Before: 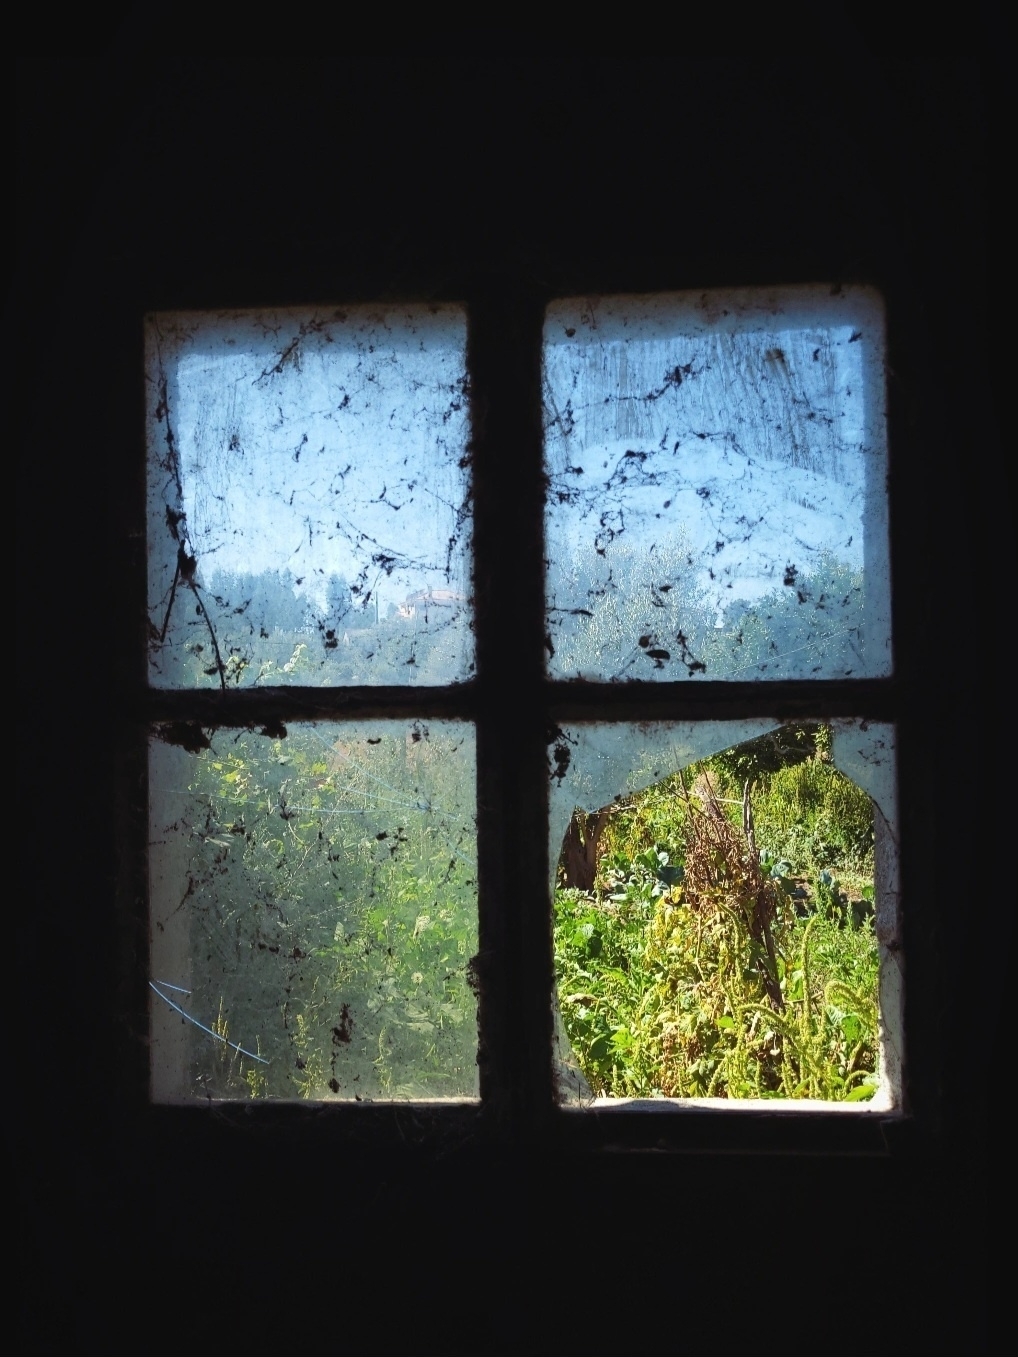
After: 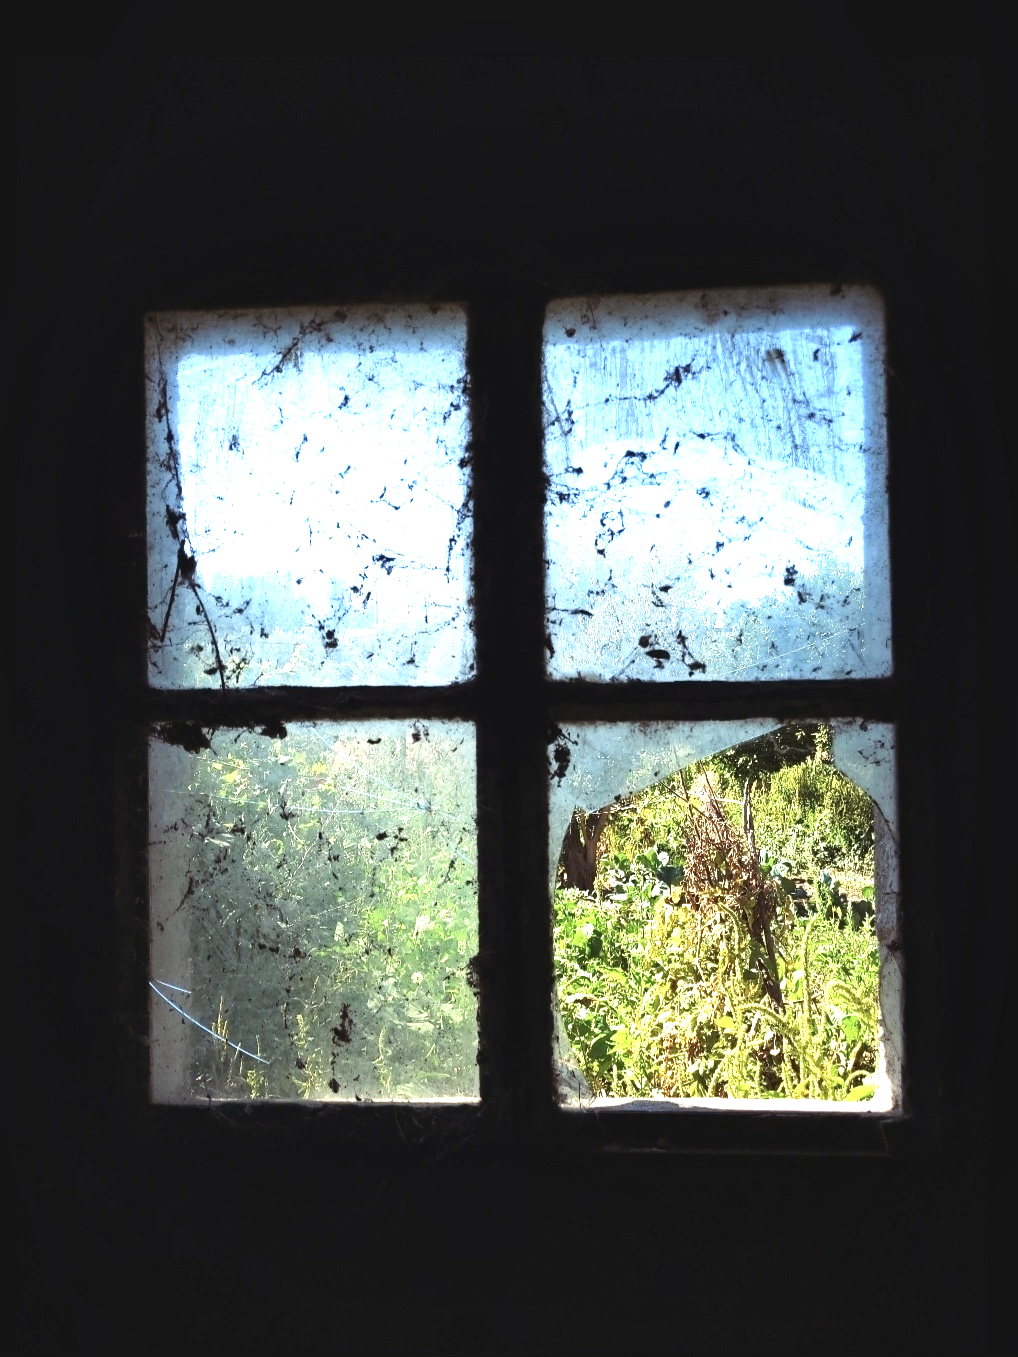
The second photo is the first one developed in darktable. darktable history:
contrast brightness saturation: saturation -0.154
shadows and highlights: shadows 36.72, highlights -27.54, soften with gaussian
tone equalizer: -8 EV -0.4 EV, -7 EV -0.372 EV, -6 EV -0.327 EV, -5 EV -0.198 EV, -3 EV 0.198 EV, -2 EV 0.362 EV, -1 EV 0.396 EV, +0 EV 0.405 EV, edges refinement/feathering 500, mask exposure compensation -1.57 EV, preserve details no
exposure: exposure 0.816 EV, compensate highlight preservation false
color zones: curves: ch0 [(0.068, 0.464) (0.25, 0.5) (0.48, 0.508) (0.75, 0.536) (0.886, 0.476) (0.967, 0.456)]; ch1 [(0.066, 0.456) (0.25, 0.5) (0.616, 0.508) (0.746, 0.56) (0.934, 0.444)]
